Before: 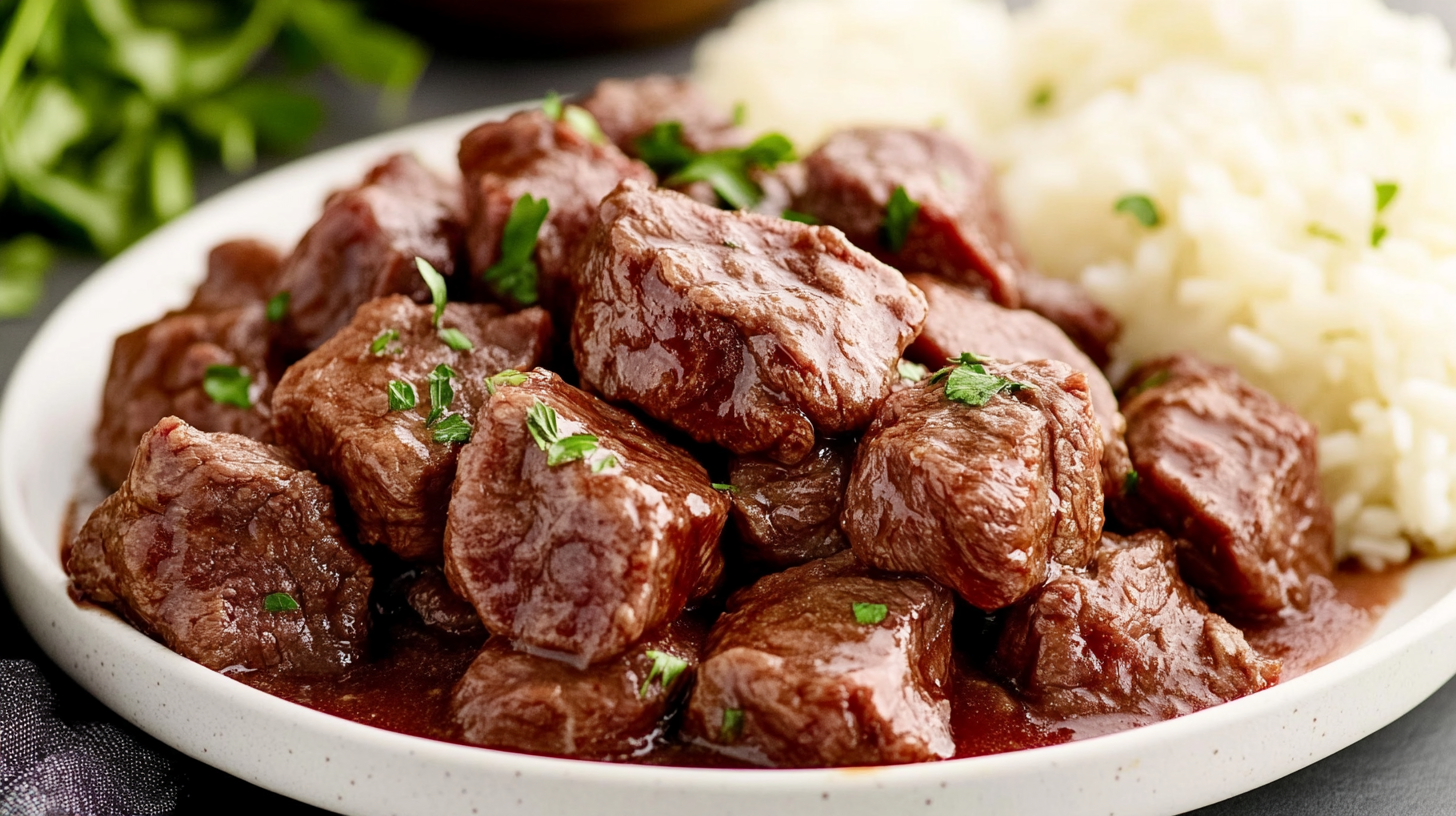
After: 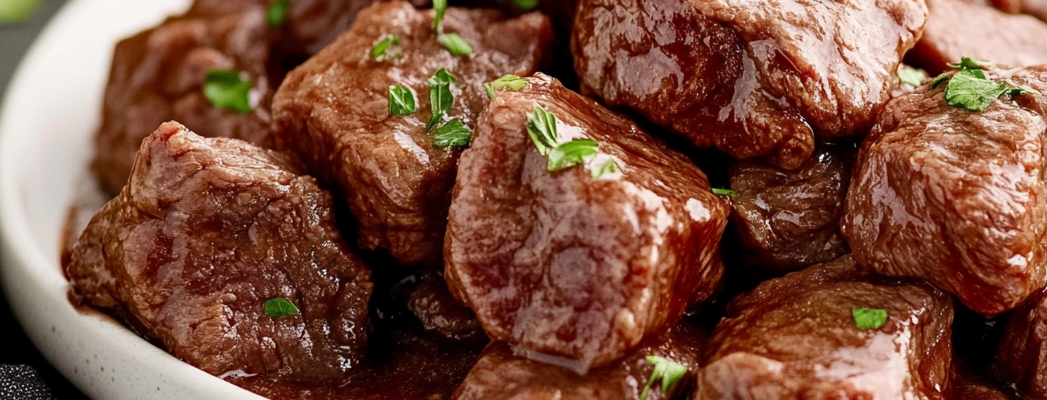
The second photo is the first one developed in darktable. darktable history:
crop: top 36.189%, right 28.062%, bottom 14.678%
